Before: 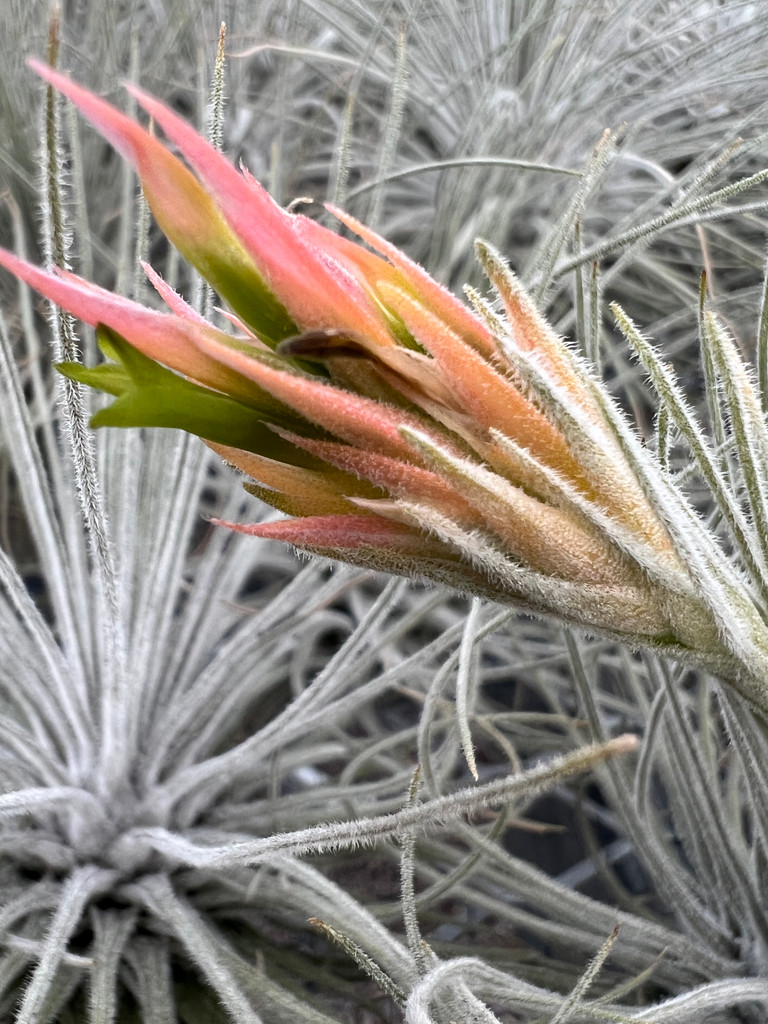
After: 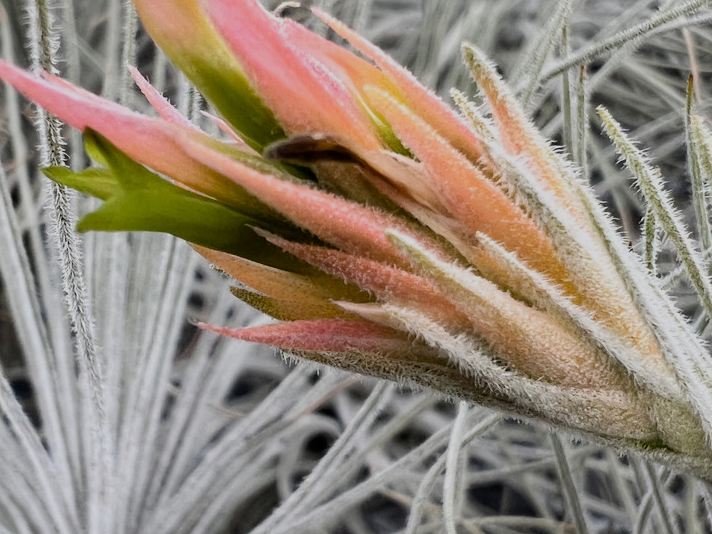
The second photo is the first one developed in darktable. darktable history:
crop: left 1.744%, top 19.225%, right 5.069%, bottom 28.357%
filmic rgb: black relative exposure -7.65 EV, white relative exposure 4.56 EV, hardness 3.61
